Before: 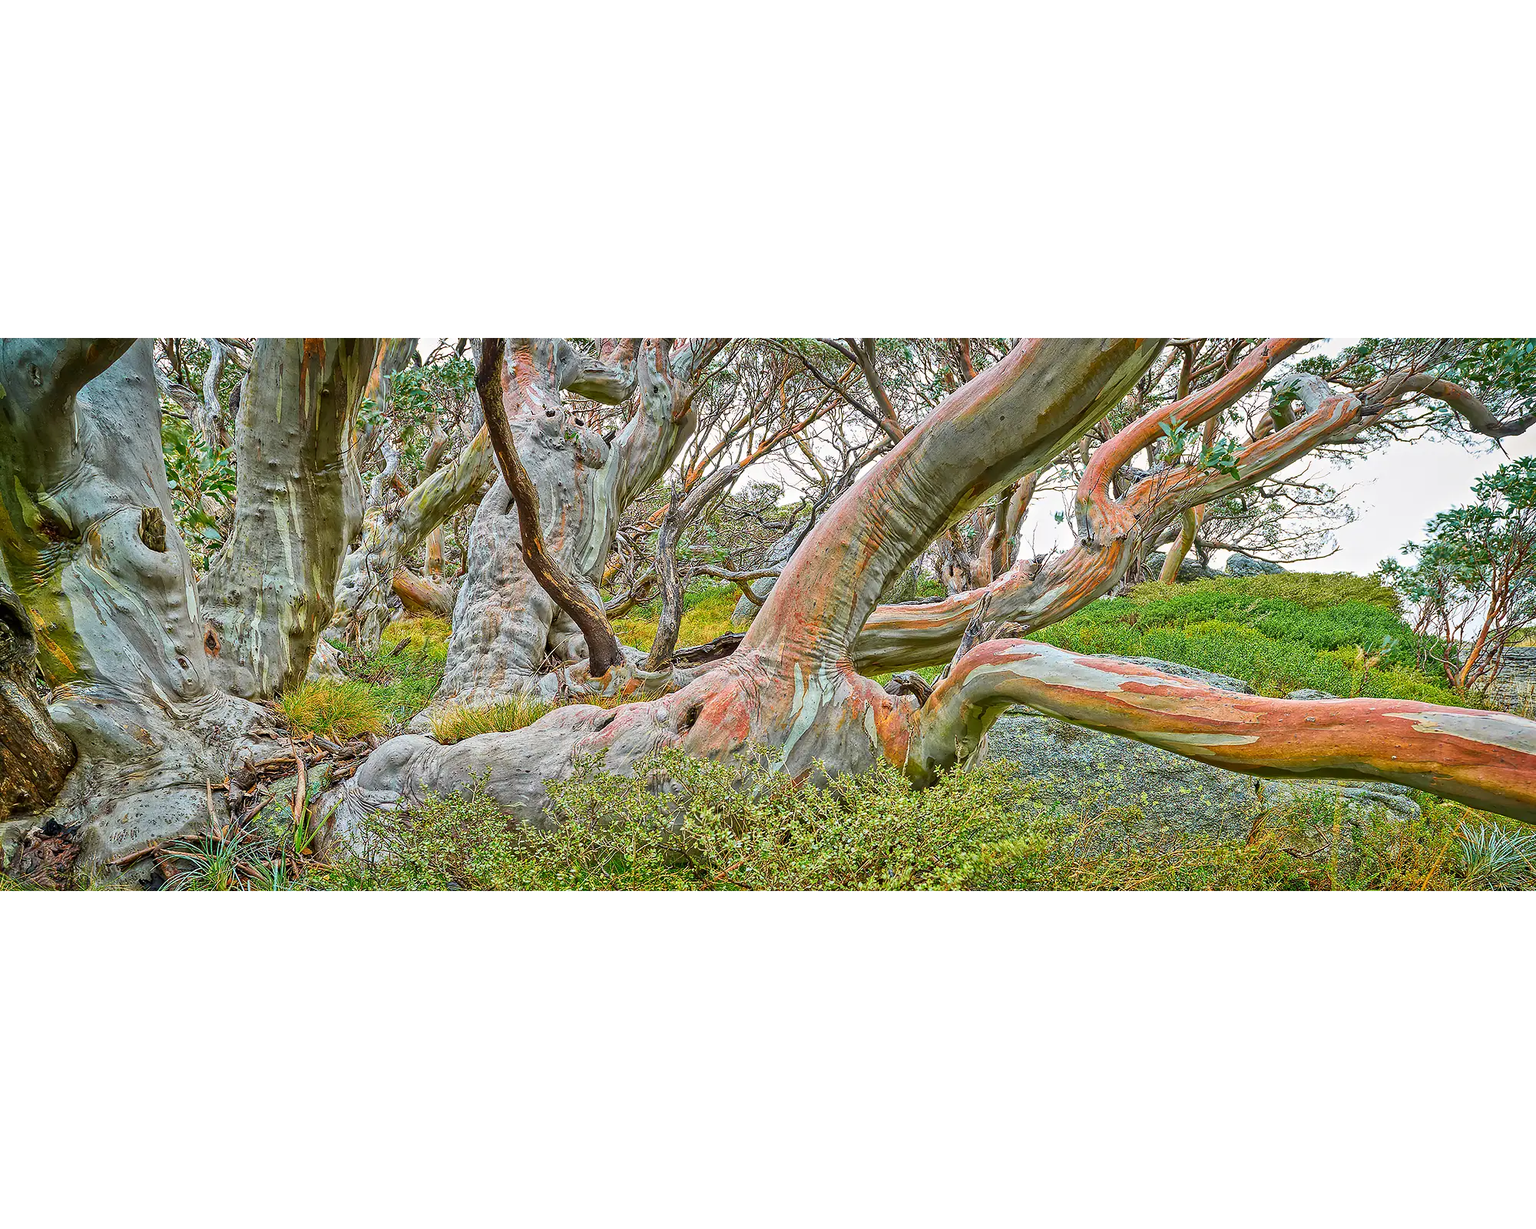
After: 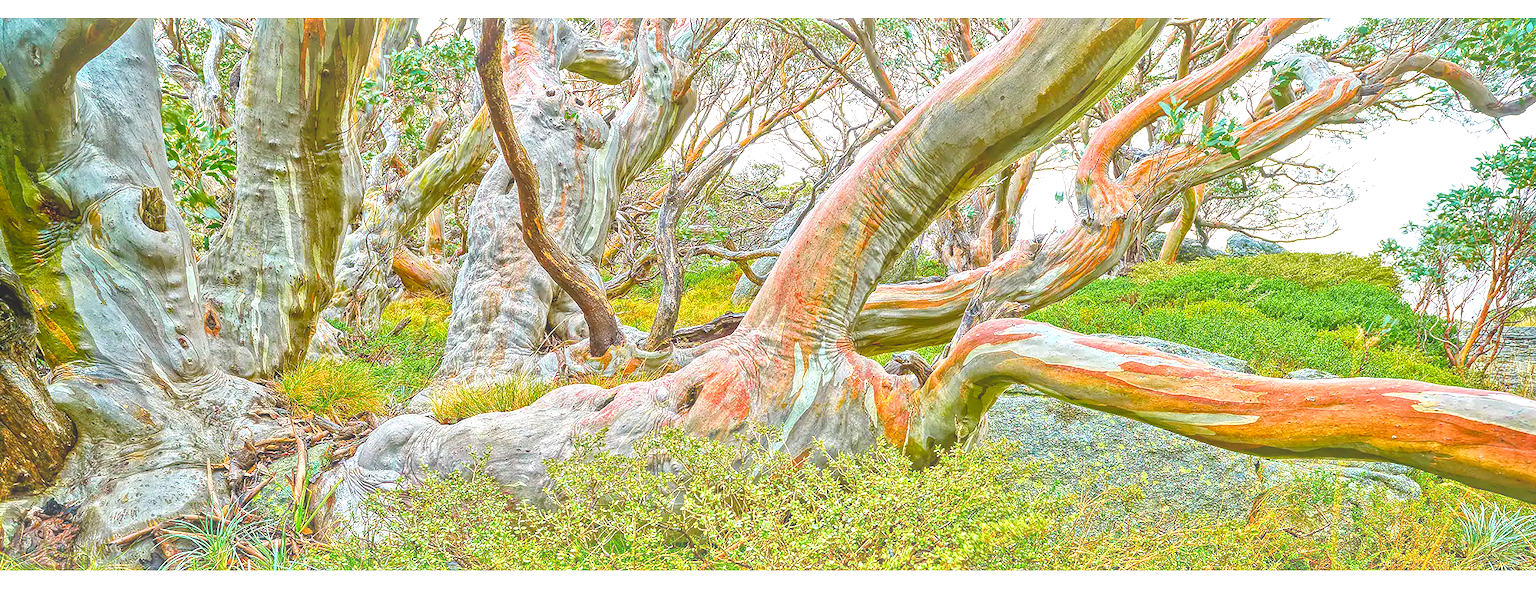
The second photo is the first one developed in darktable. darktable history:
exposure: black level correction 0, exposure 0.588 EV, compensate highlight preservation false
crop and rotate: top 26.111%, bottom 25.058%
color balance rgb: perceptual saturation grading › global saturation 20%, perceptual saturation grading › highlights -14.307%, perceptual saturation grading › shadows 49.86%
local contrast: highlights 72%, shadows 21%, midtone range 0.197
